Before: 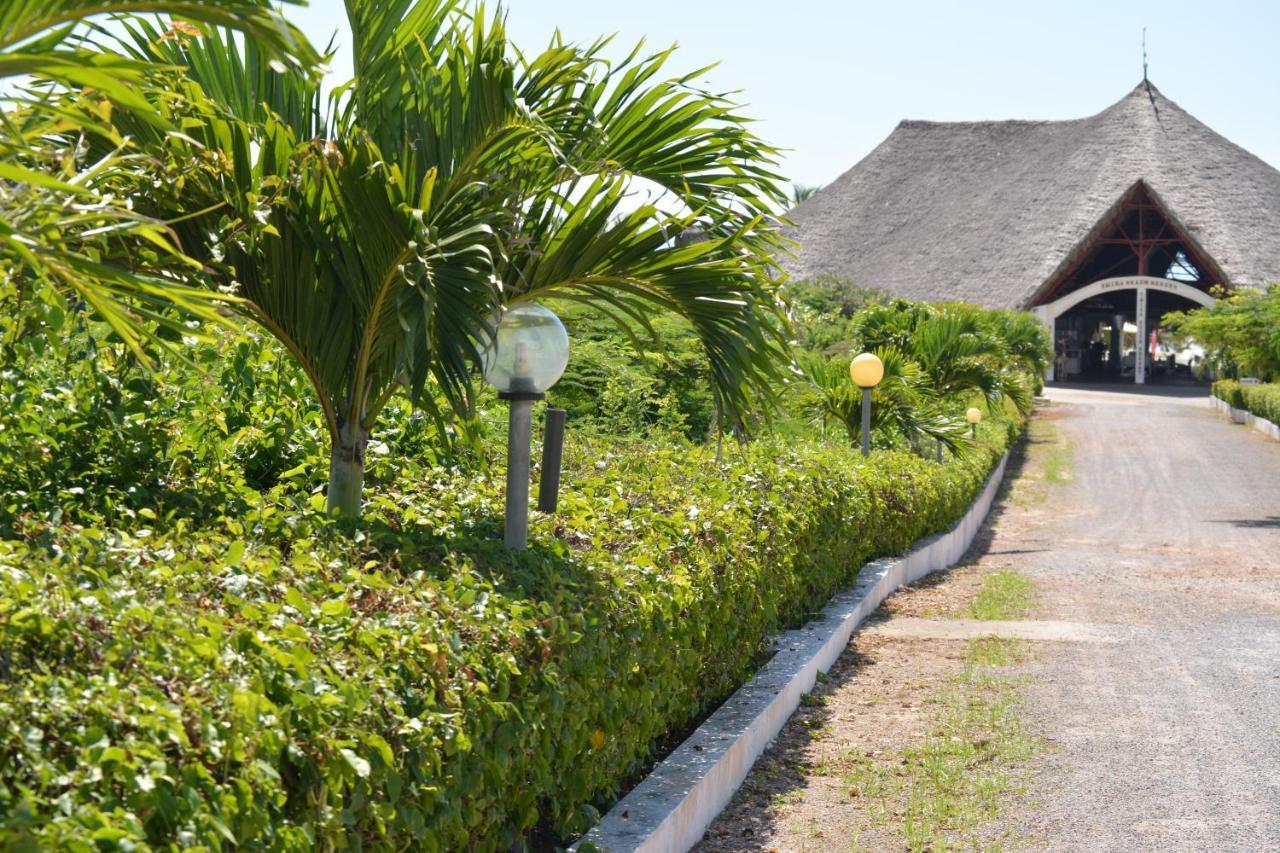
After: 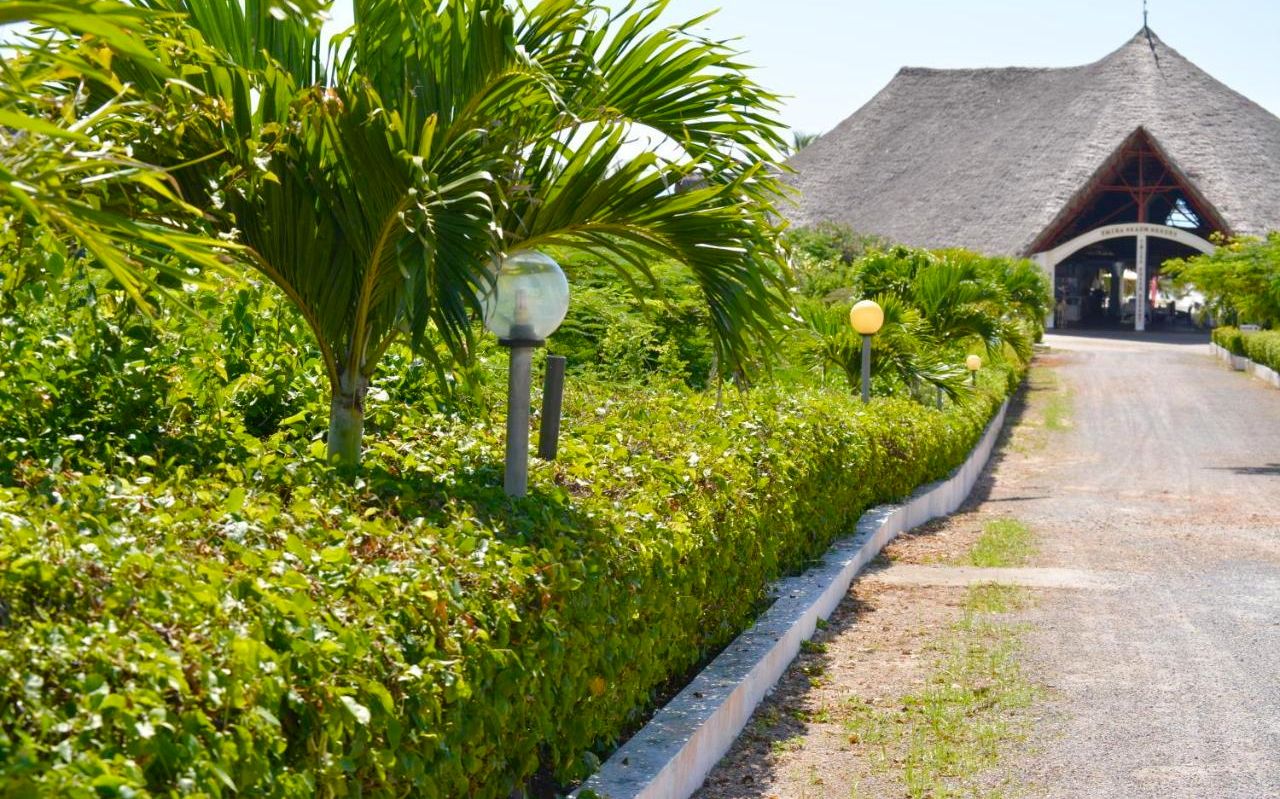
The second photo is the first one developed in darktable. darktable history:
color balance rgb: perceptual saturation grading › global saturation 35%, perceptual saturation grading › highlights -30%, perceptual saturation grading › shadows 35%, perceptual brilliance grading › global brilliance 3%, perceptual brilliance grading › highlights -3%, perceptual brilliance grading › shadows 3%
crop and rotate: top 6.25%
